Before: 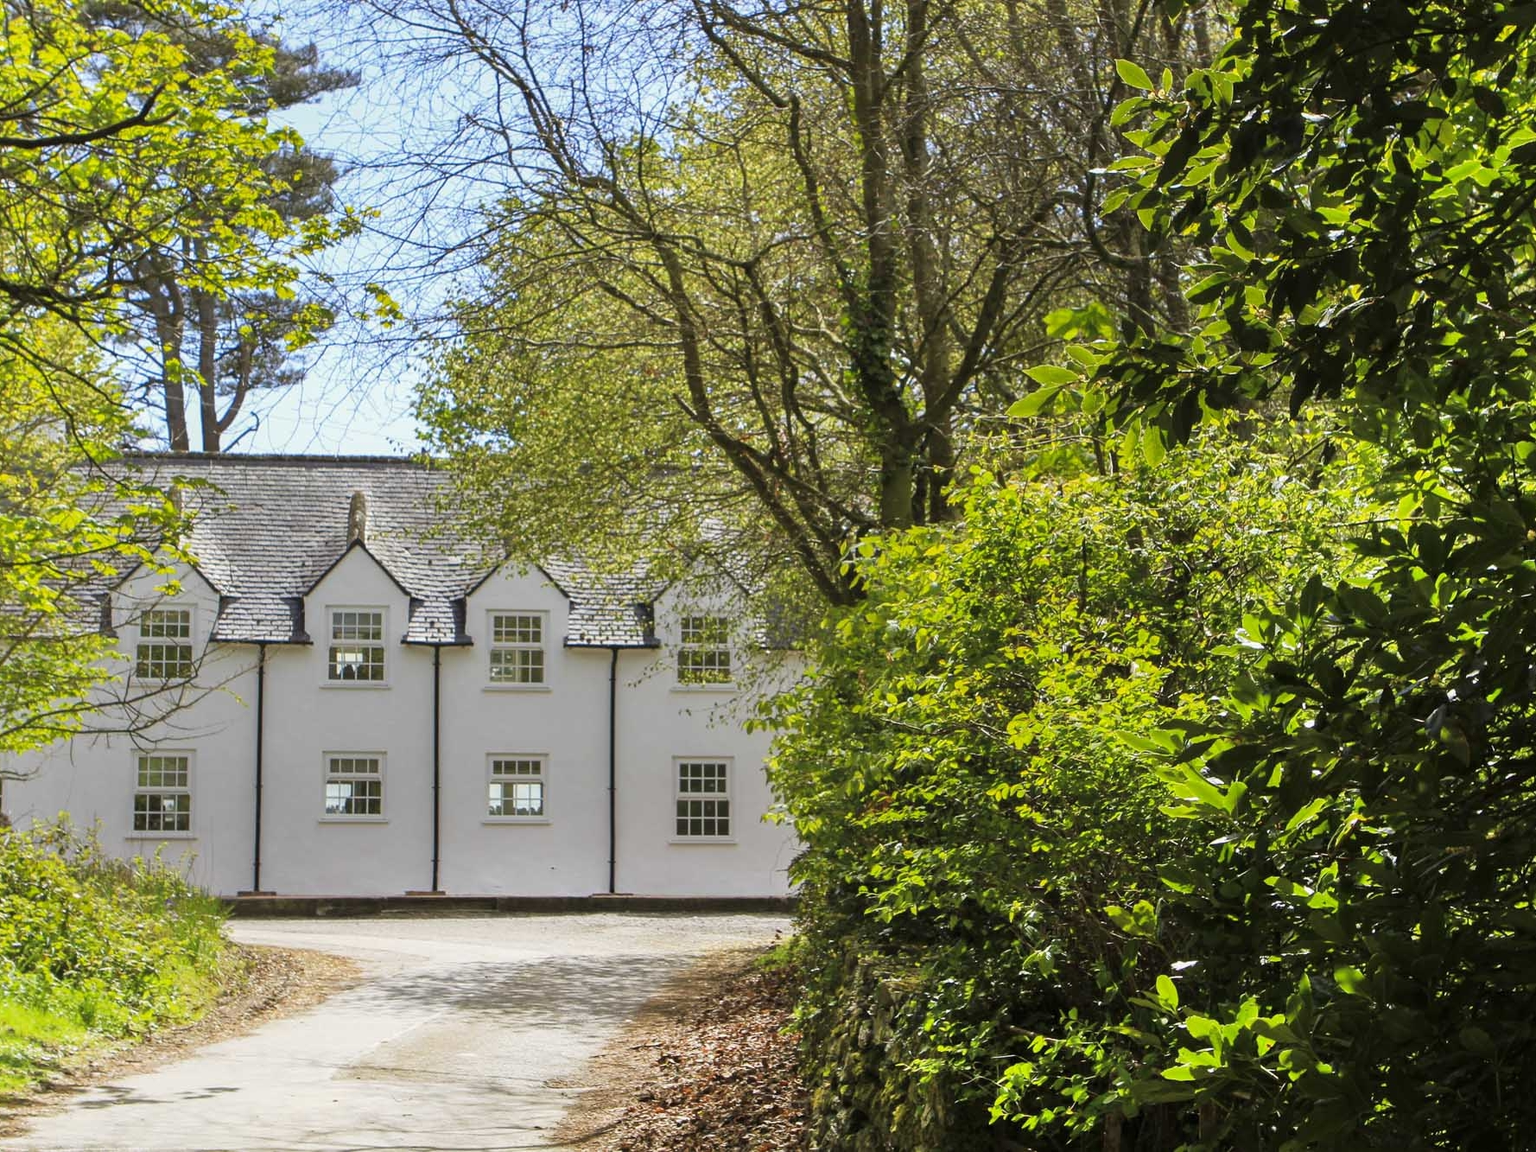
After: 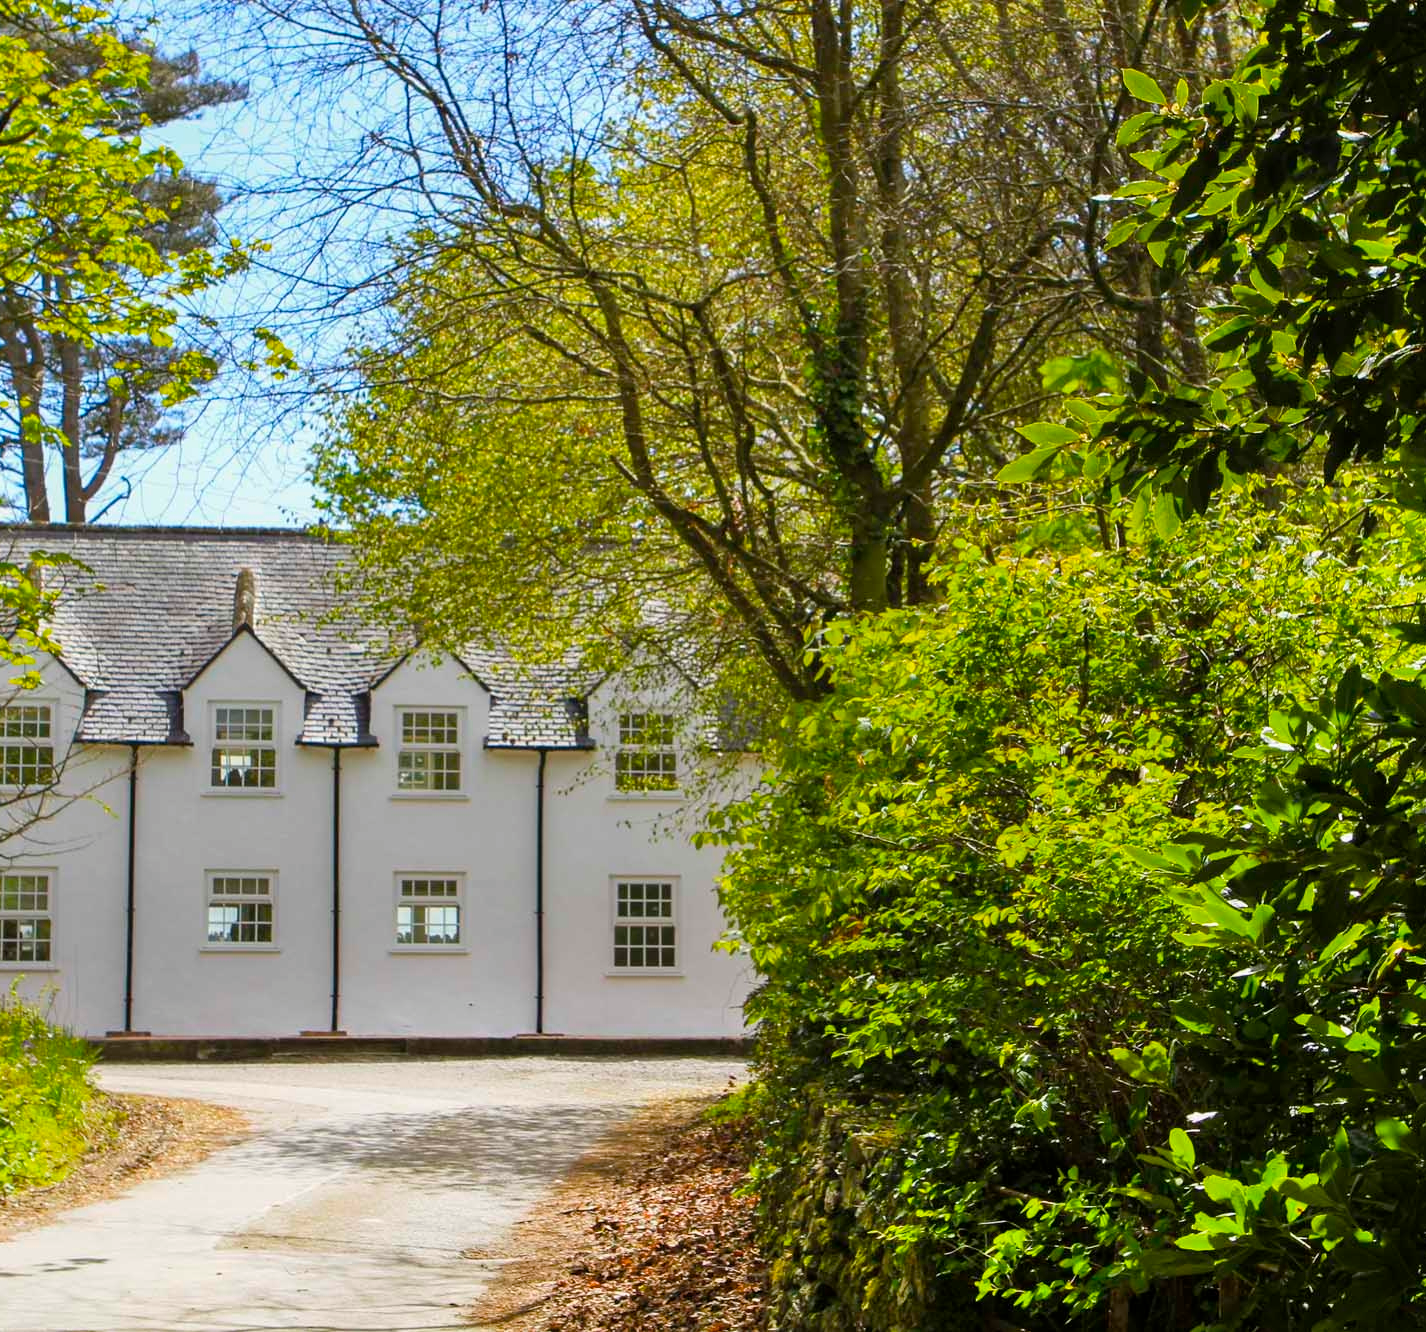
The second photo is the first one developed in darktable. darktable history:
color balance rgb: perceptual saturation grading › global saturation 31.309%, global vibrance 9.218%
crop and rotate: left 9.55%, right 10.24%
